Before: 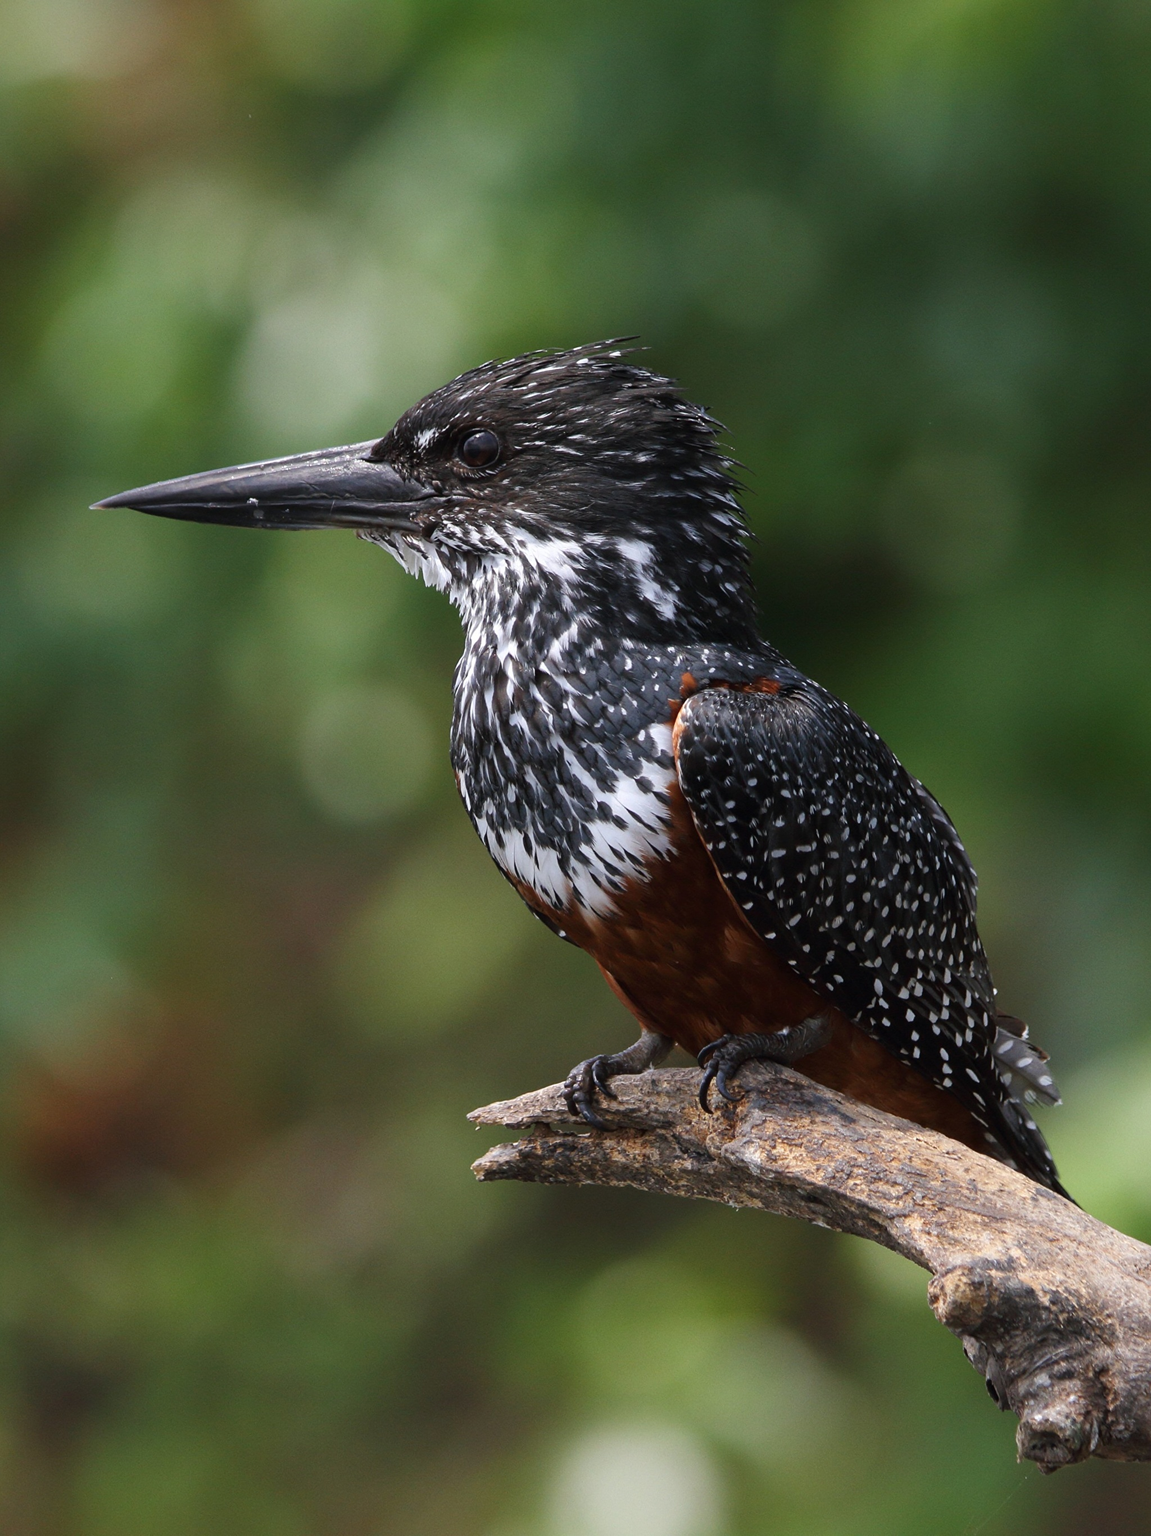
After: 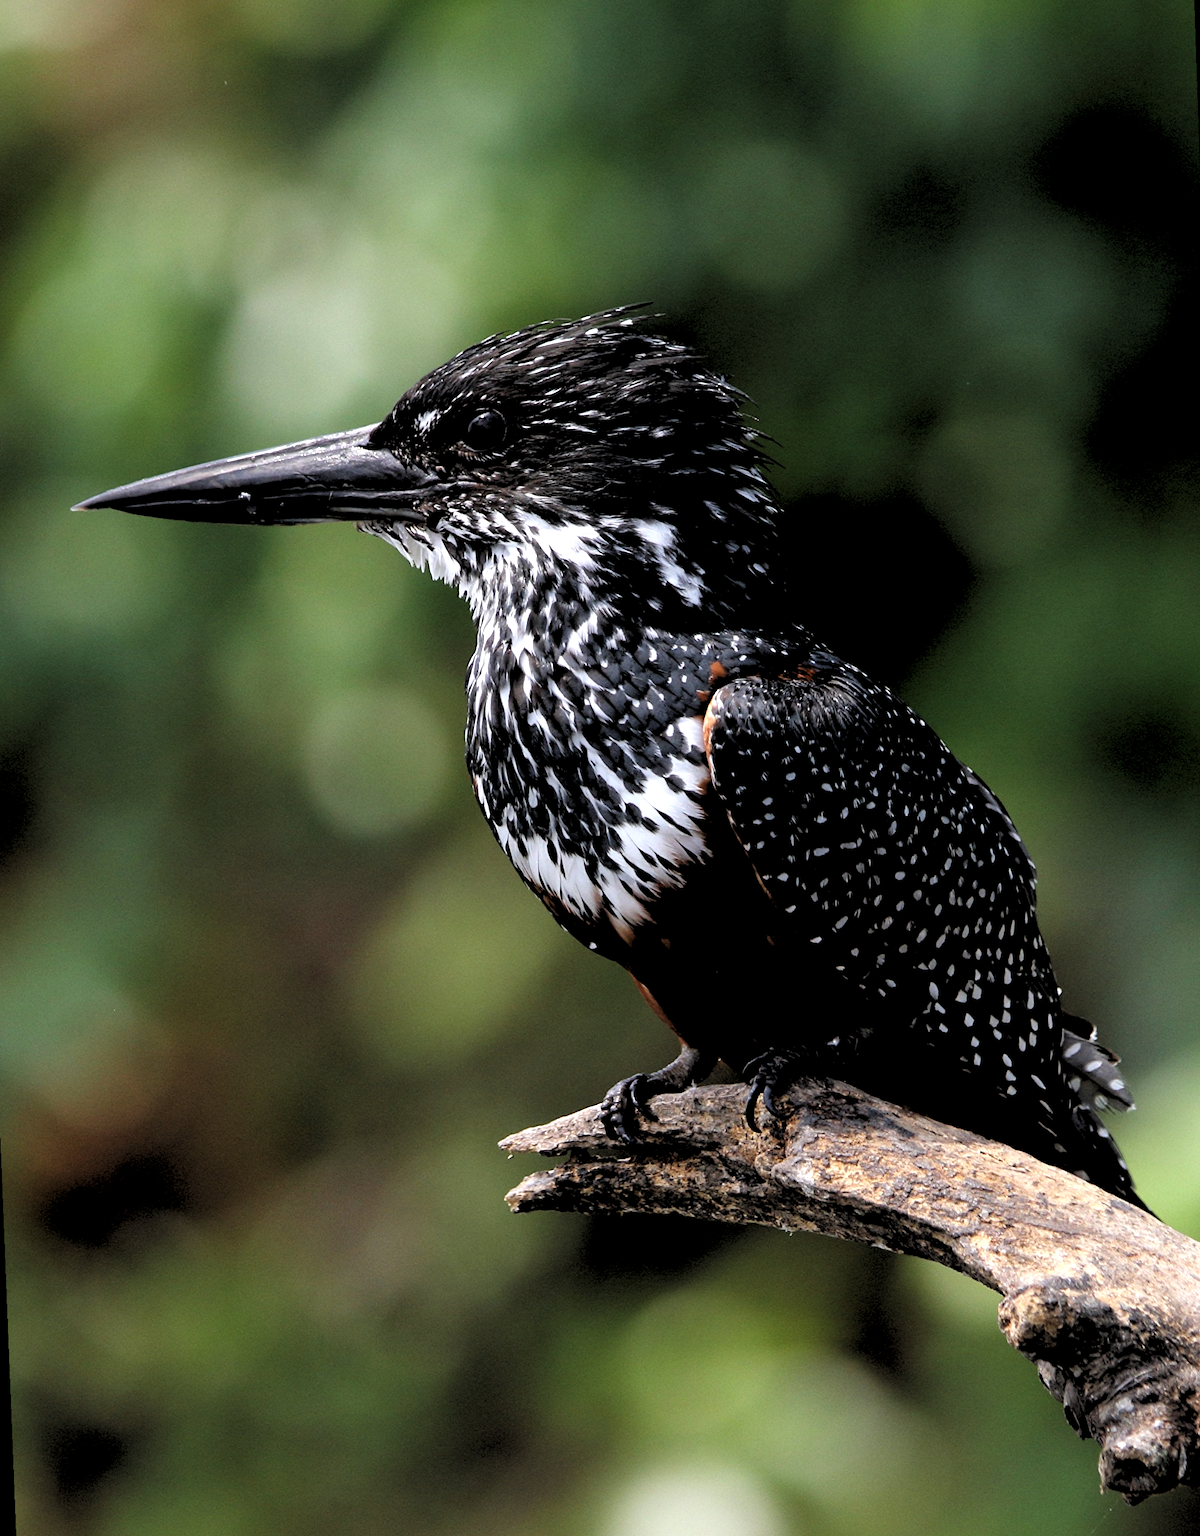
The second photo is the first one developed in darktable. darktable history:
rgb levels: levels [[0.029, 0.461, 0.922], [0, 0.5, 1], [0, 0.5, 1]]
rotate and perspective: rotation -2.12°, lens shift (vertical) 0.009, lens shift (horizontal) -0.008, automatic cropping original format, crop left 0.036, crop right 0.964, crop top 0.05, crop bottom 0.959
levels: levels [0.055, 0.477, 0.9]
